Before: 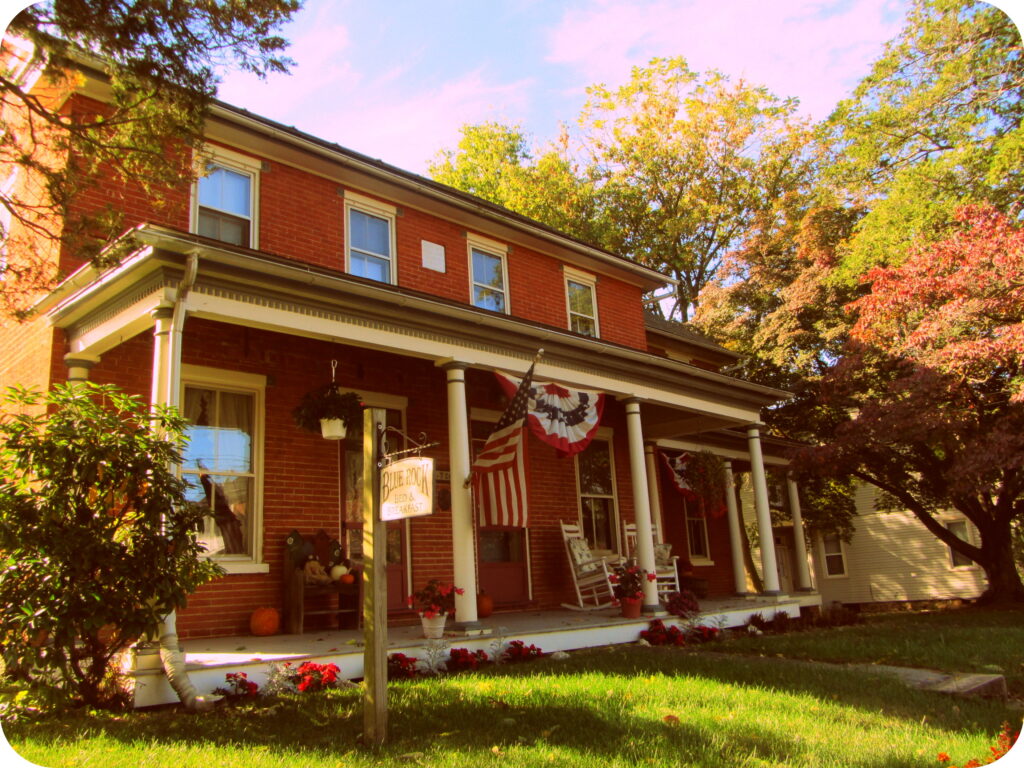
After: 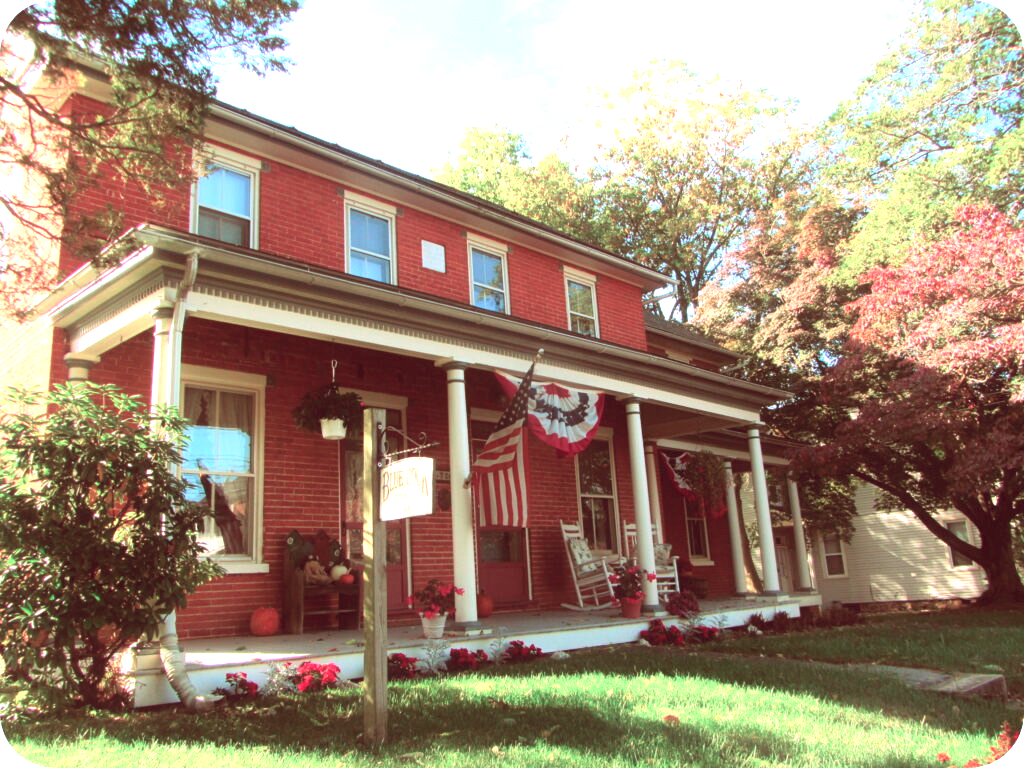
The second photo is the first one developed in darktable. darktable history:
contrast equalizer: y [[0.5, 0.486, 0.447, 0.446, 0.489, 0.5], [0.5 ×6], [0.5 ×6], [0 ×6], [0 ×6]]
color correction: highlights a* -10.69, highlights b* -19.19
color contrast: blue-yellow contrast 0.62
exposure: exposure 1 EV, compensate highlight preservation false
